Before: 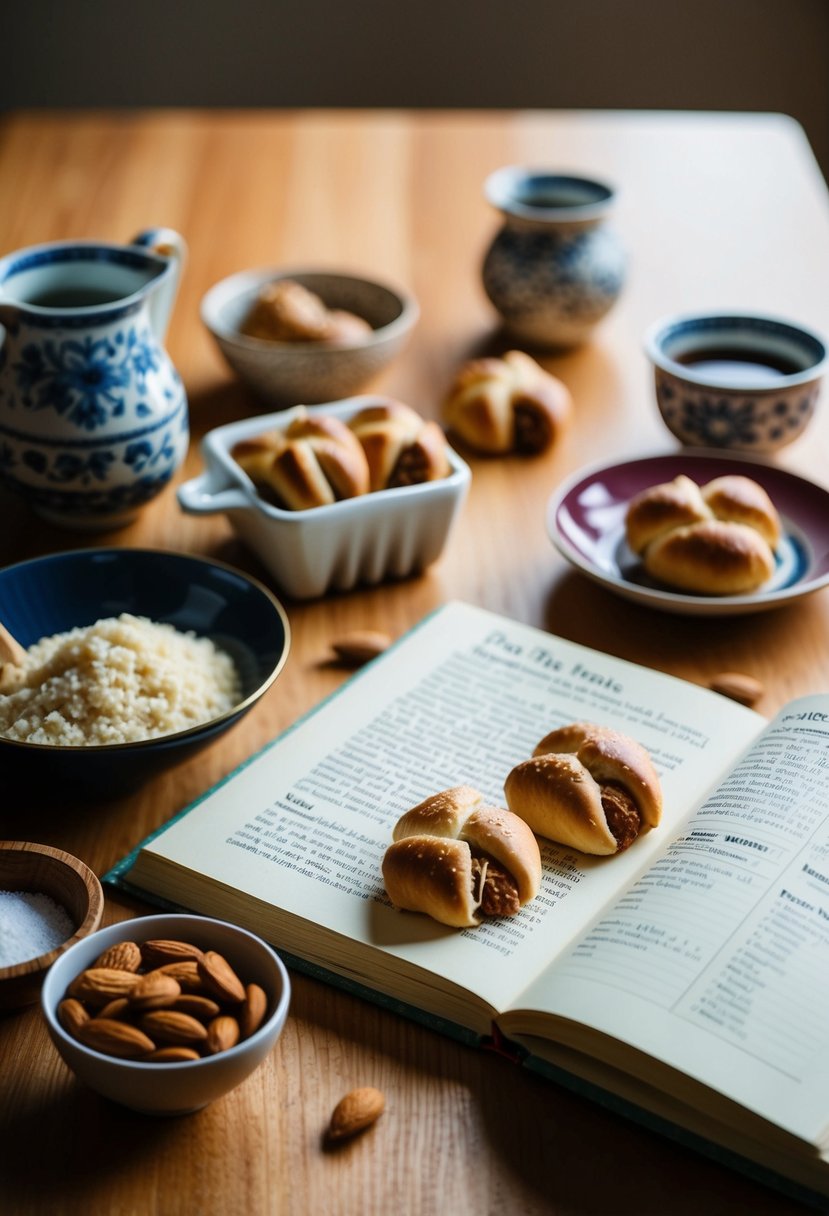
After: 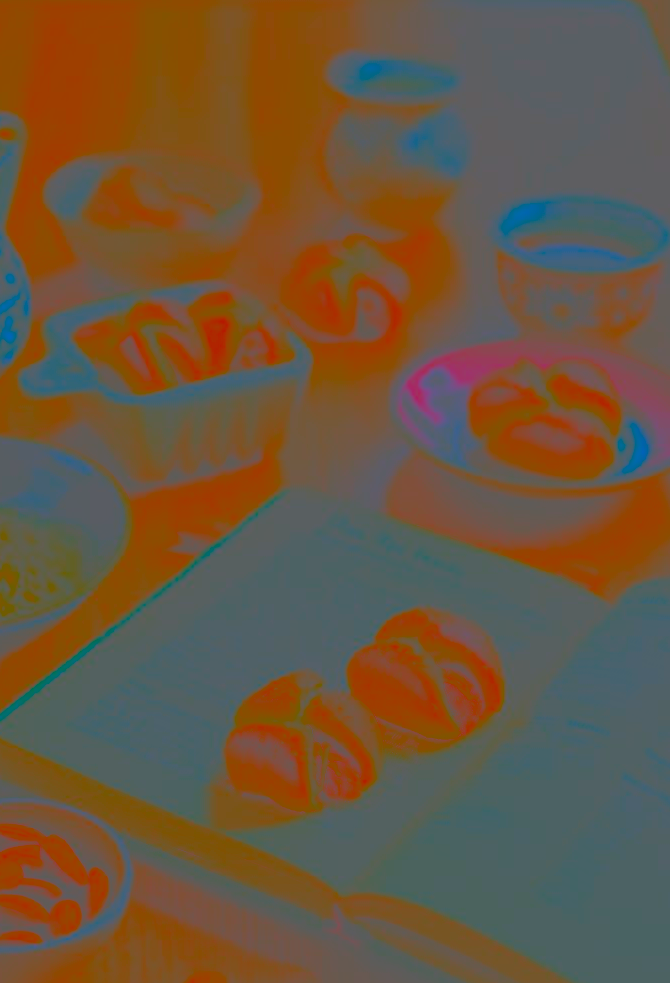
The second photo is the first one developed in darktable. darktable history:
bloom: threshold 82.5%, strength 16.25%
contrast brightness saturation: contrast -0.99, brightness -0.17, saturation 0.75
crop: left 19.159%, top 9.58%, bottom 9.58%
